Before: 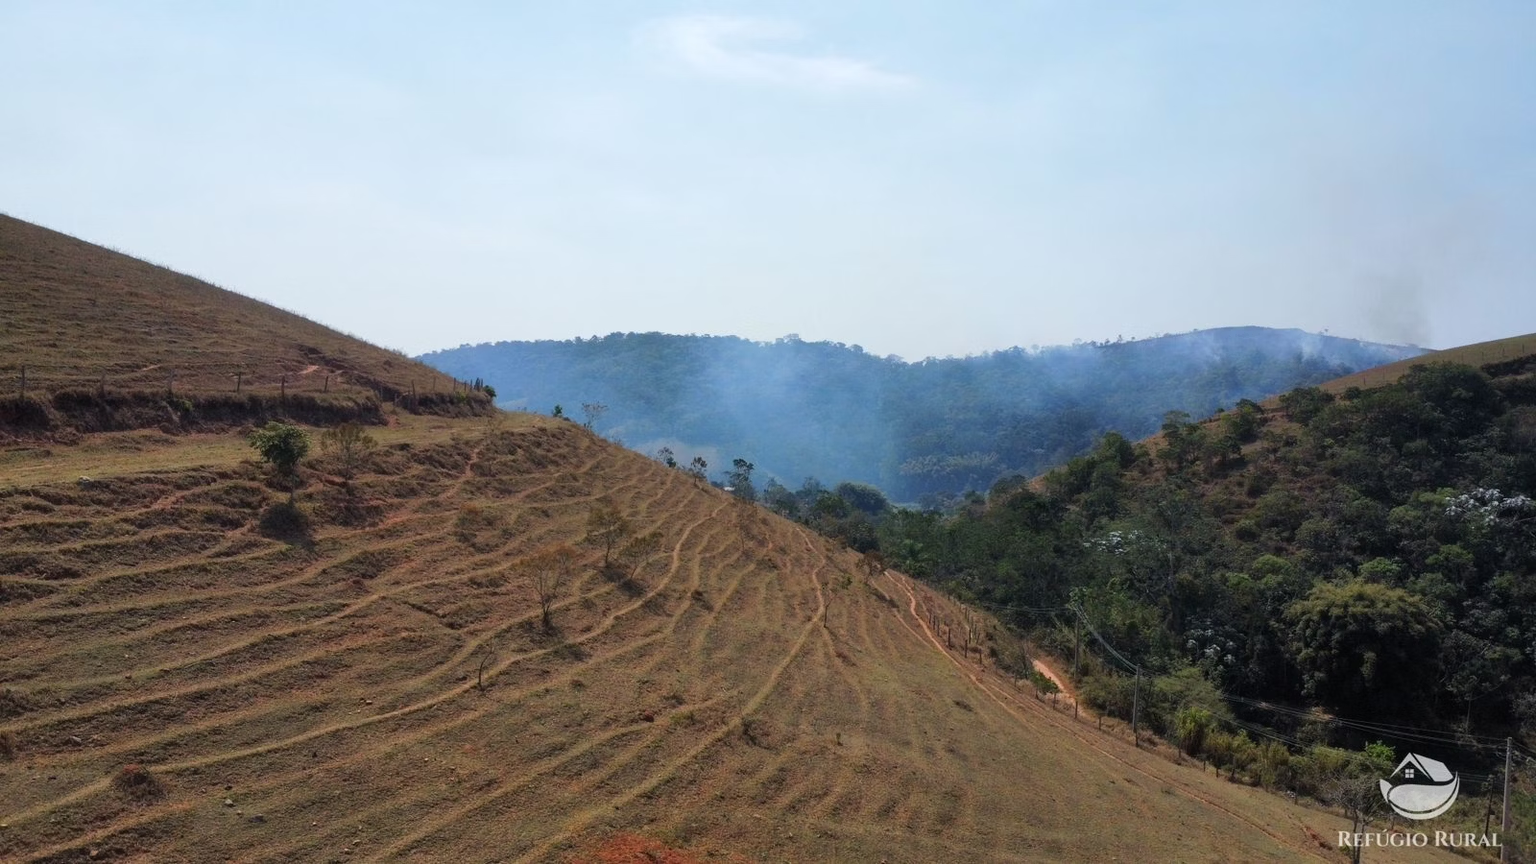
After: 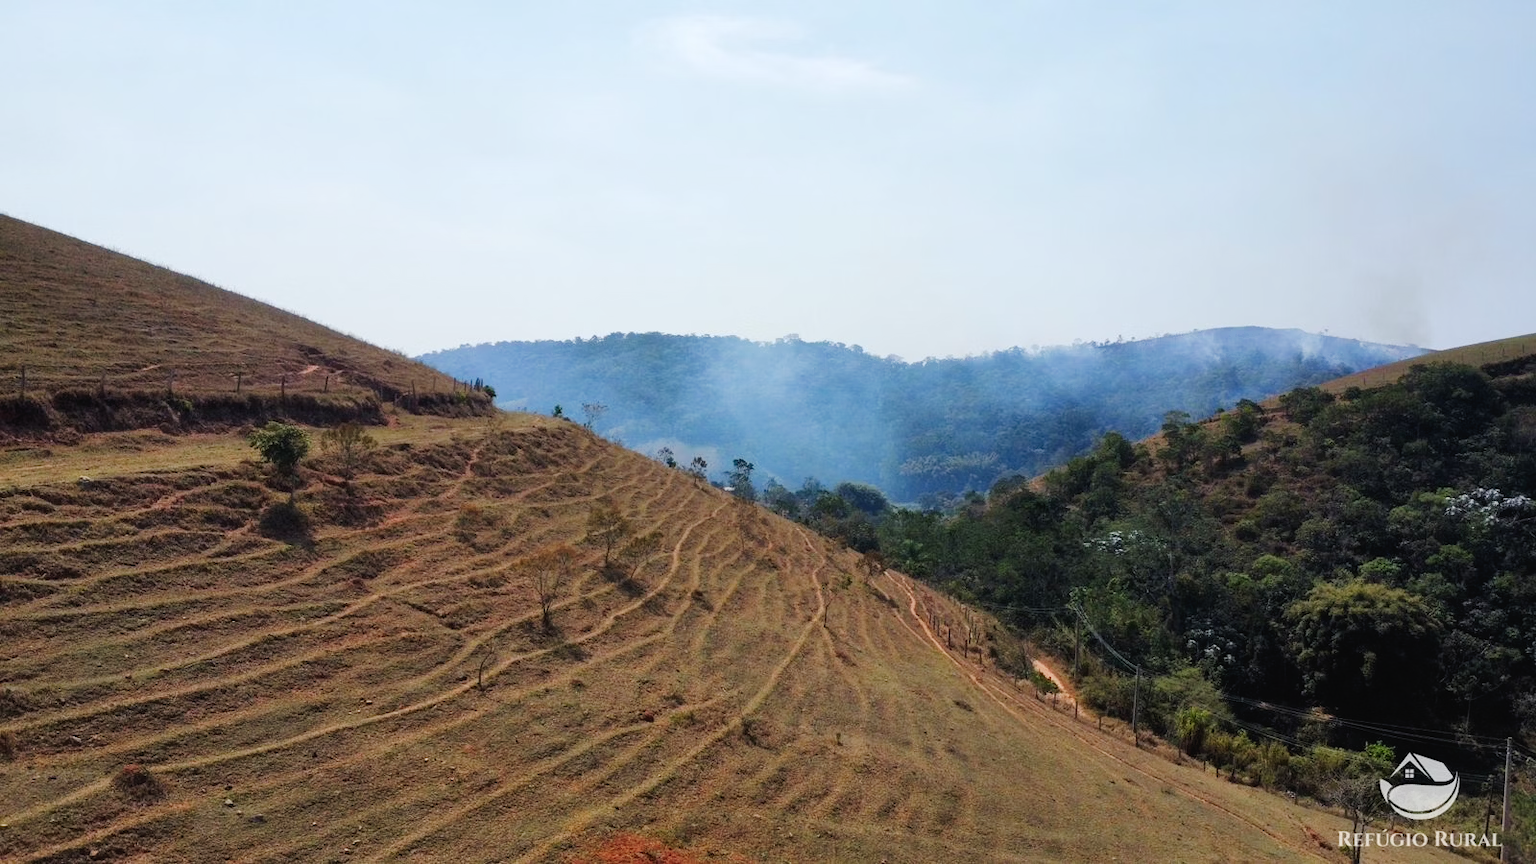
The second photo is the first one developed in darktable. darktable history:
tone curve: curves: ch0 [(0, 0.018) (0.061, 0.041) (0.205, 0.191) (0.289, 0.292) (0.39, 0.424) (0.493, 0.551) (0.666, 0.743) (0.795, 0.841) (1, 0.998)]; ch1 [(0, 0) (0.385, 0.343) (0.439, 0.415) (0.494, 0.498) (0.501, 0.501) (0.51, 0.509) (0.548, 0.563) (0.586, 0.61) (0.684, 0.658) (0.783, 0.804) (1, 1)]; ch2 [(0, 0) (0.304, 0.31) (0.403, 0.399) (0.441, 0.428) (0.47, 0.469) (0.498, 0.496) (0.524, 0.538) (0.566, 0.579) (0.648, 0.665) (0.697, 0.699) (1, 1)], preserve colors none
